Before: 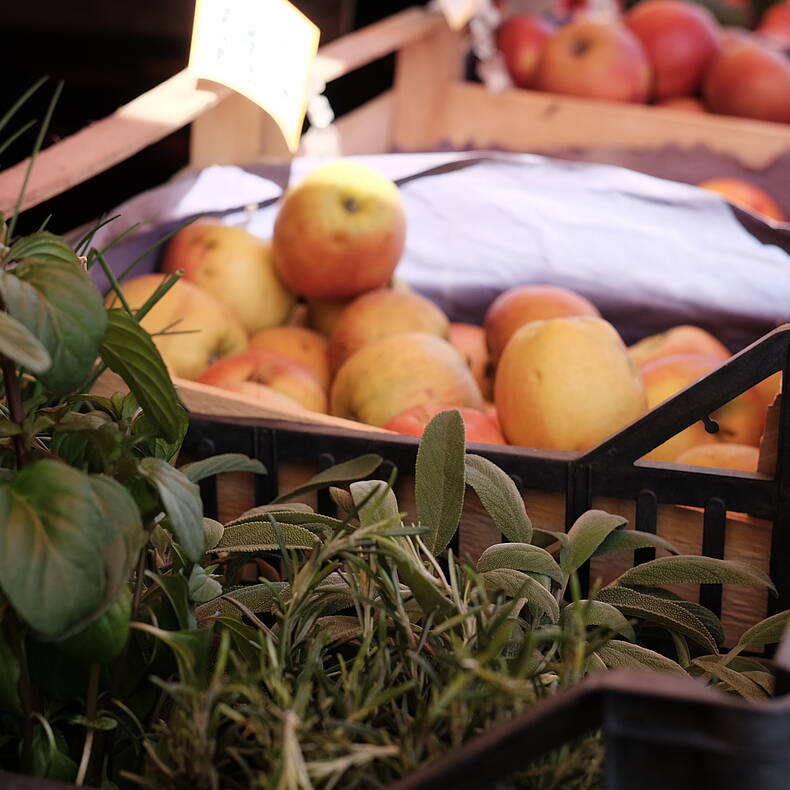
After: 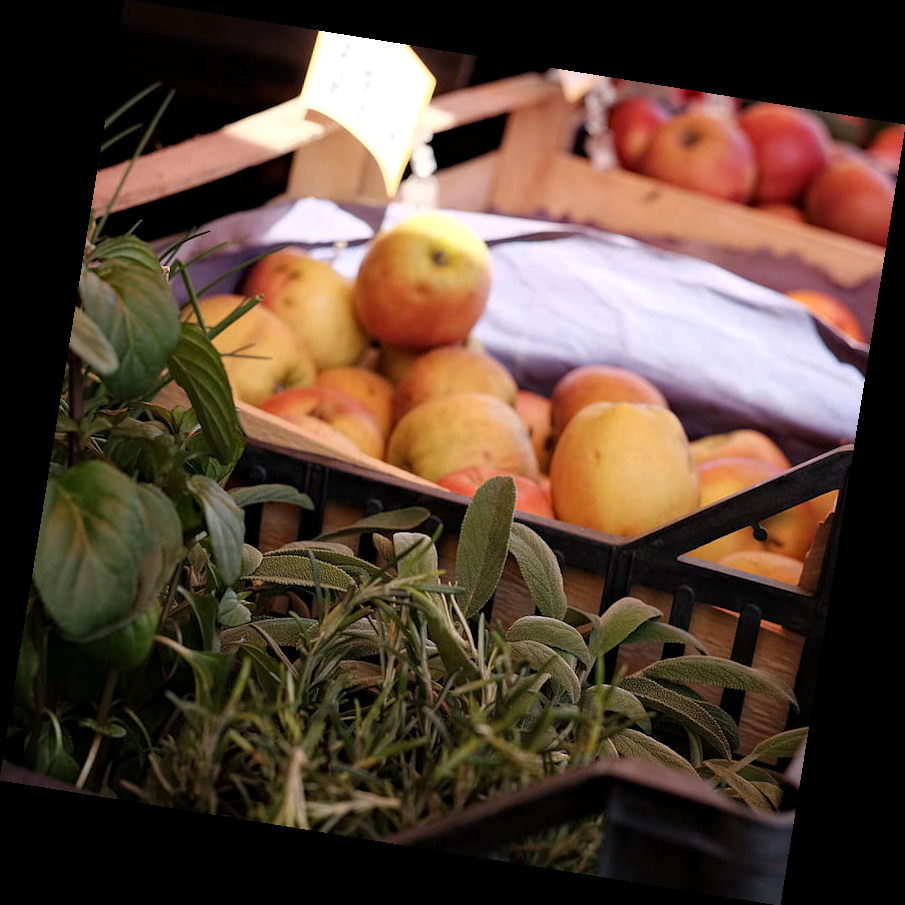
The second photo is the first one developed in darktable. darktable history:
rotate and perspective: rotation 9.12°, automatic cropping off
local contrast: highlights 100%, shadows 100%, detail 120%, midtone range 0.2
haze removal: compatibility mode true, adaptive false
